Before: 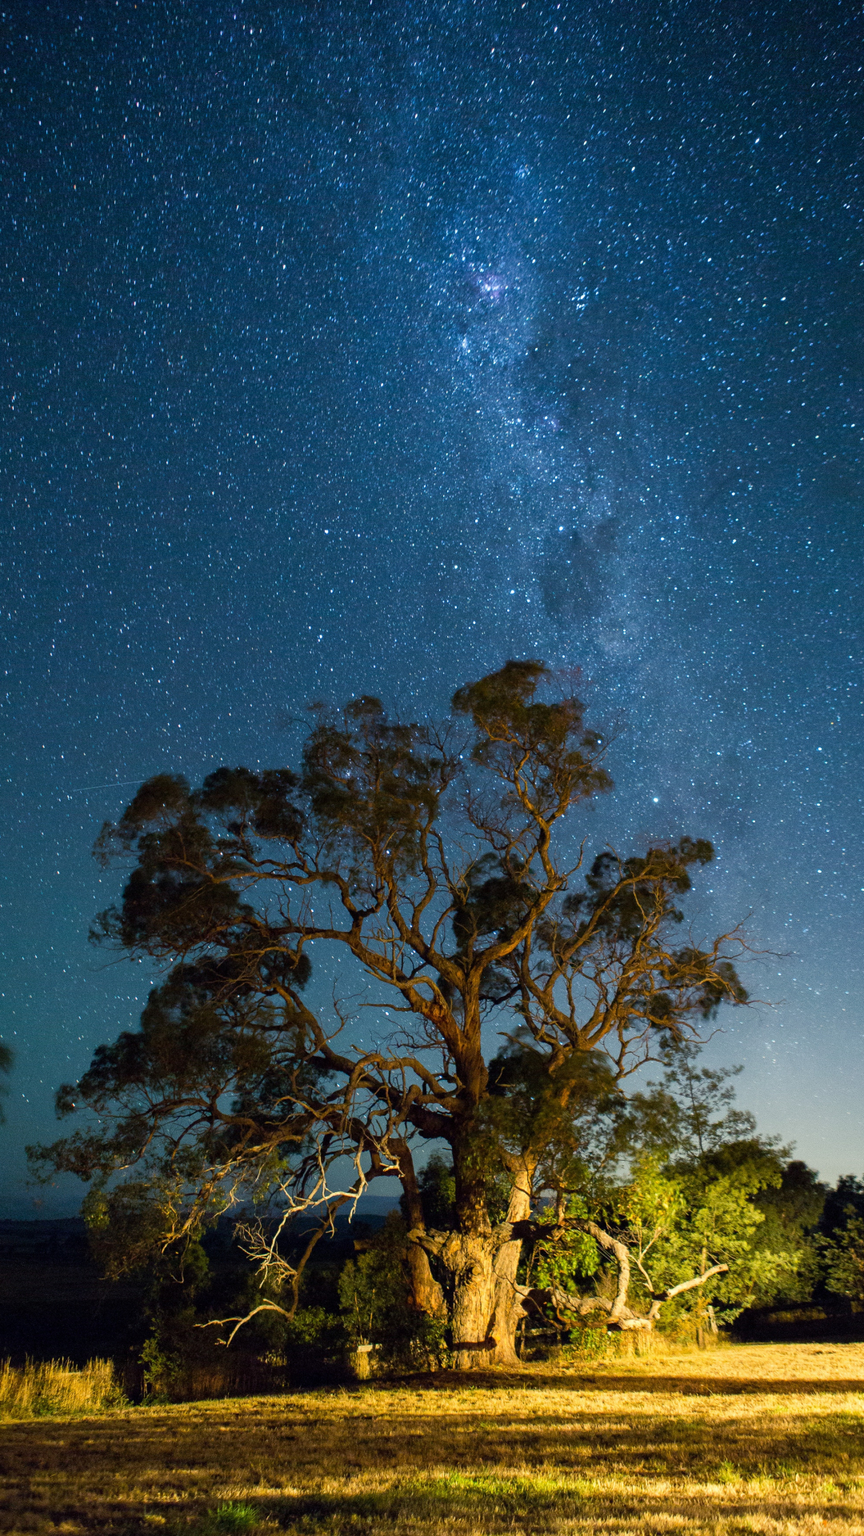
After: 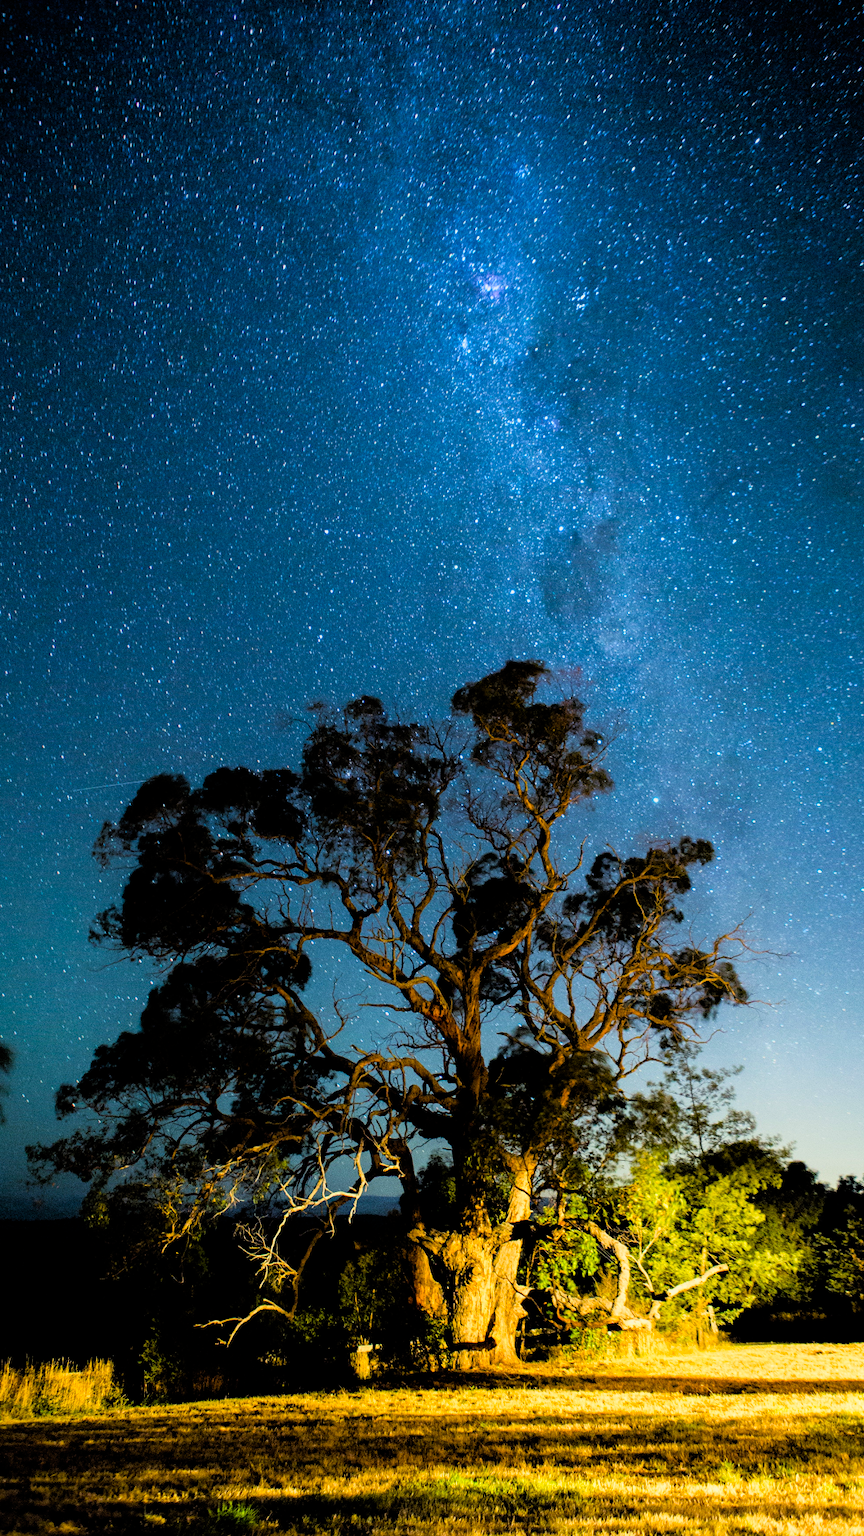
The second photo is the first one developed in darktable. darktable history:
filmic rgb: black relative exposure -7.58 EV, white relative exposure 4.61 EV, target black luminance 0%, hardness 3.54, latitude 50.34%, contrast 1.025, highlights saturation mix 8.6%, shadows ↔ highlights balance -0.152%, preserve chrominance RGB euclidean norm, color science v5 (2021), contrast in shadows safe, contrast in highlights safe
tone equalizer: -8 EV -1.11 EV, -7 EV -1.03 EV, -6 EV -0.891 EV, -5 EV -0.575 EV, -3 EV 0.562 EV, -2 EV 0.858 EV, -1 EV 0.987 EV, +0 EV 1.06 EV, mask exposure compensation -0.489 EV
